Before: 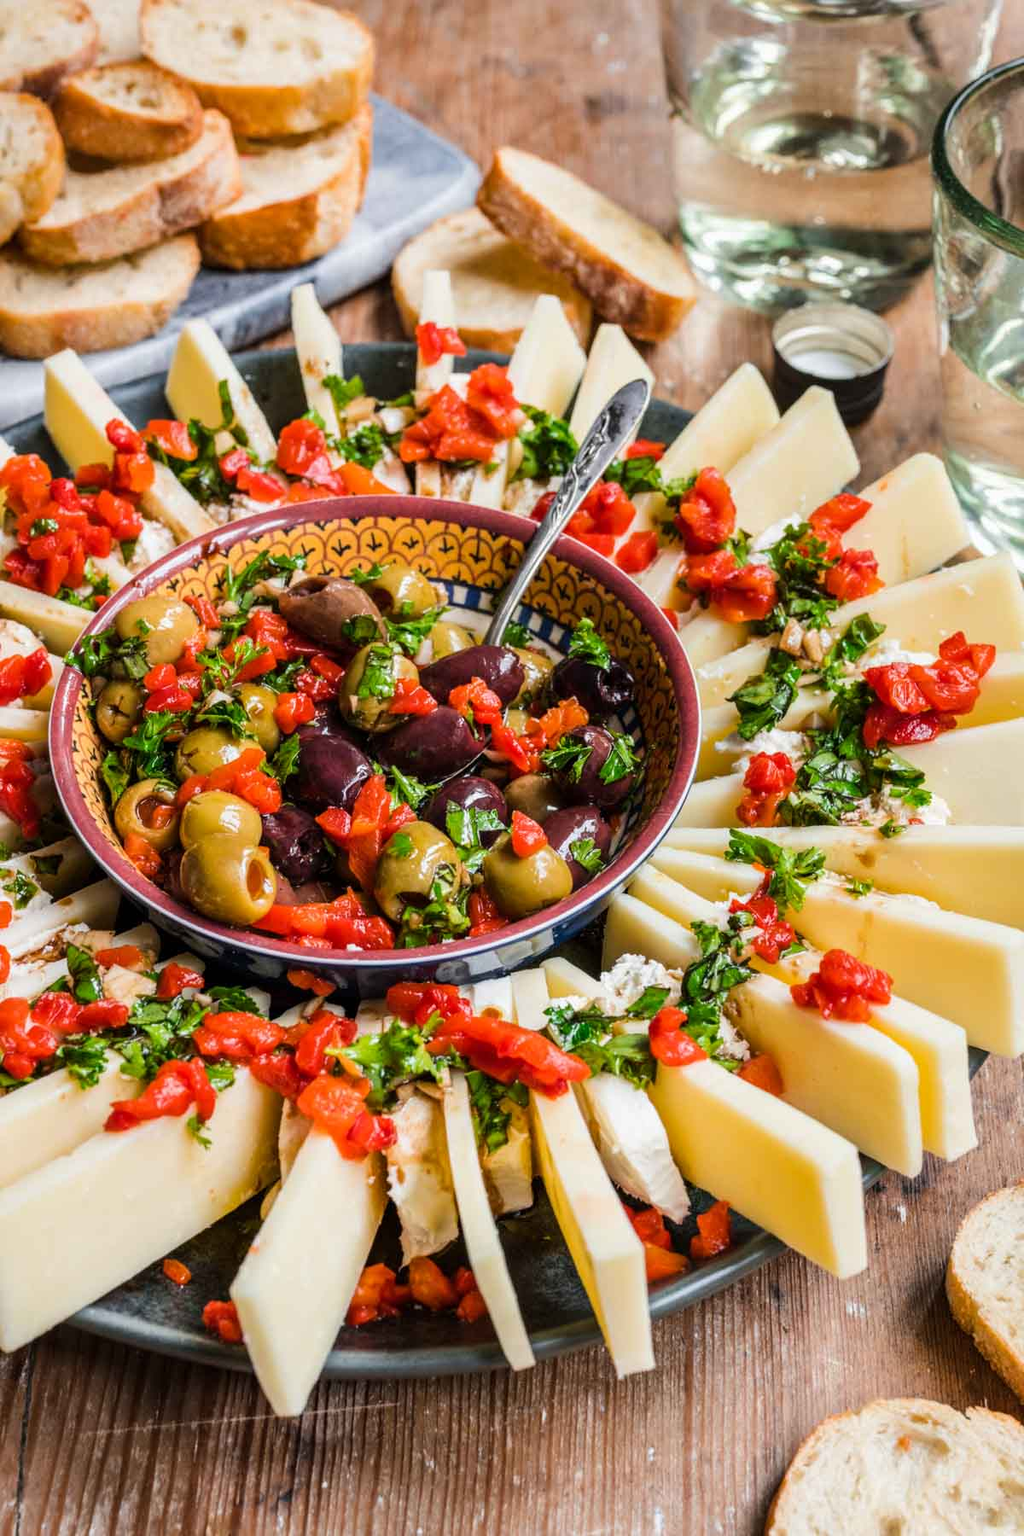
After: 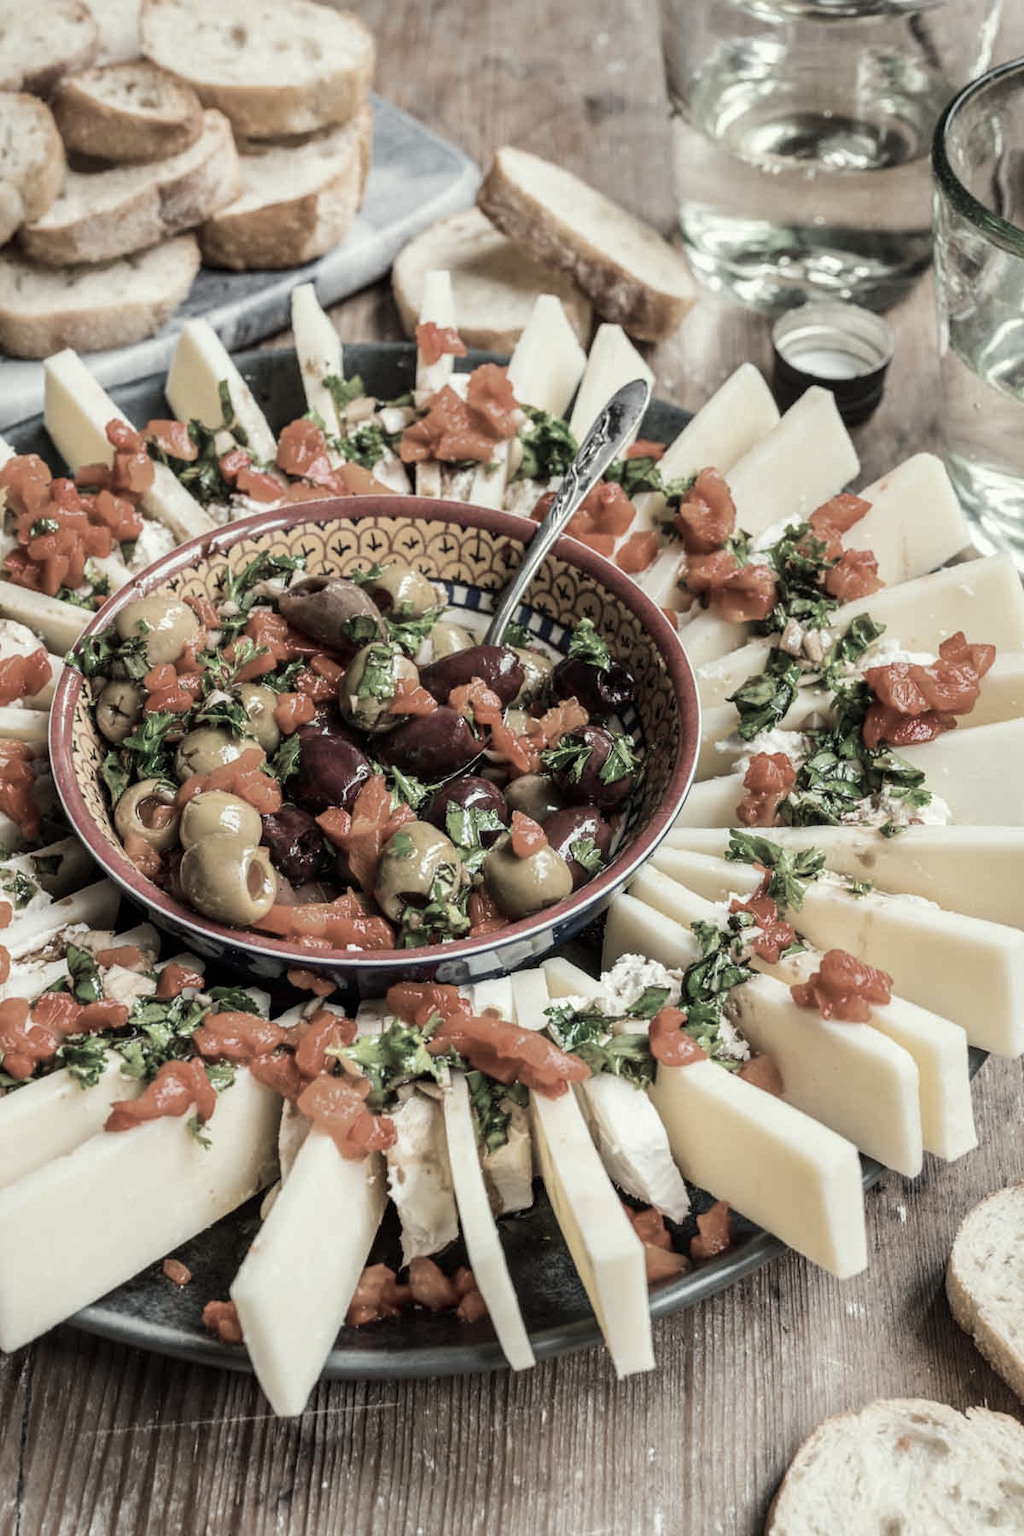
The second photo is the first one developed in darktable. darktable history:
color zones: curves: ch1 [(0, 0.34) (0.143, 0.164) (0.286, 0.152) (0.429, 0.176) (0.571, 0.173) (0.714, 0.188) (0.857, 0.199) (1, 0.34)]
color correction: highlights a* -5.94, highlights b* 11.19
